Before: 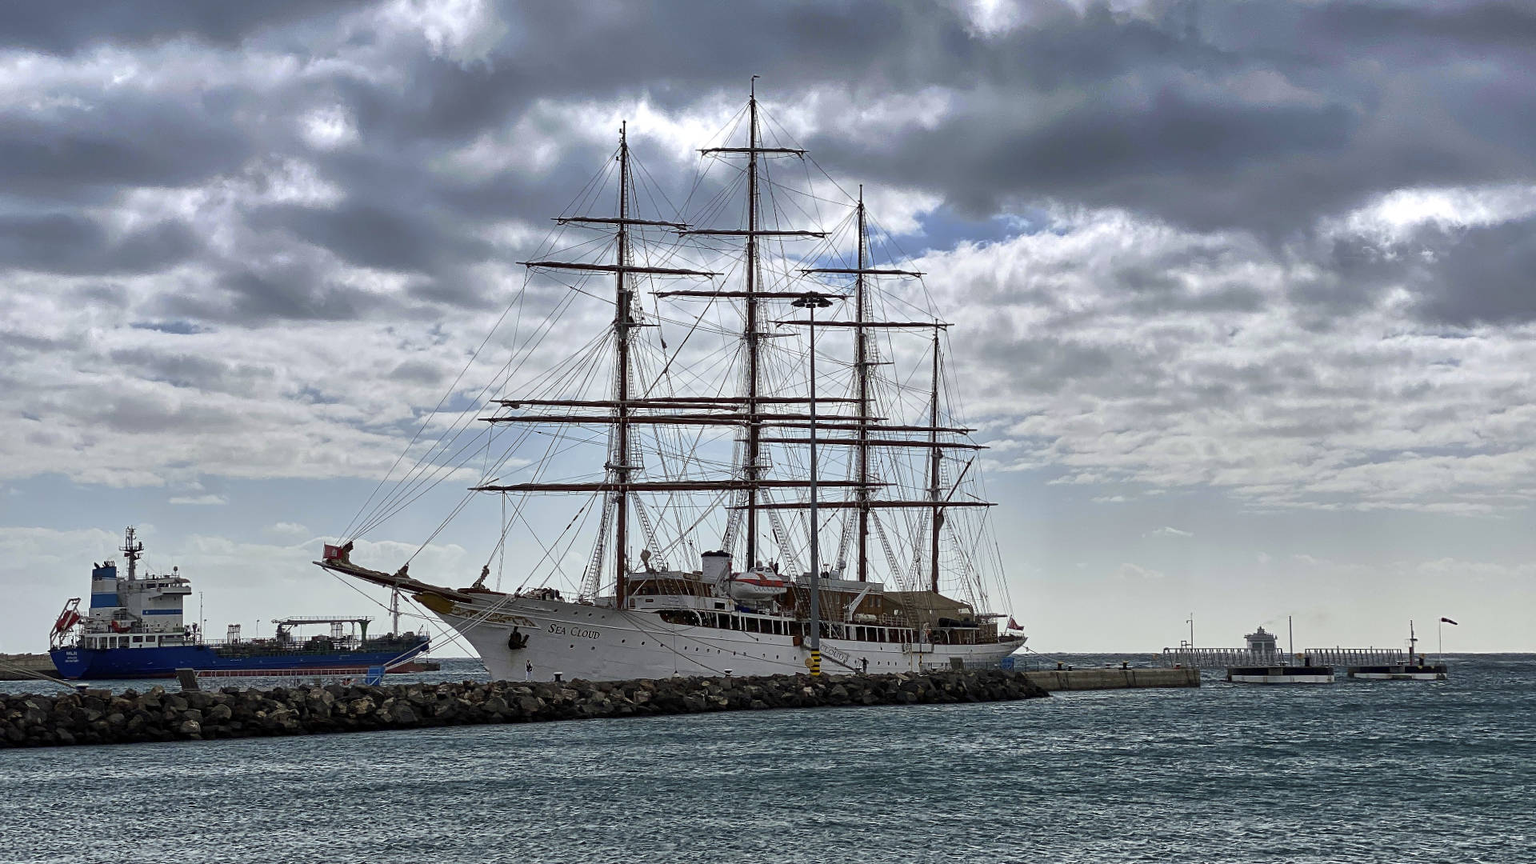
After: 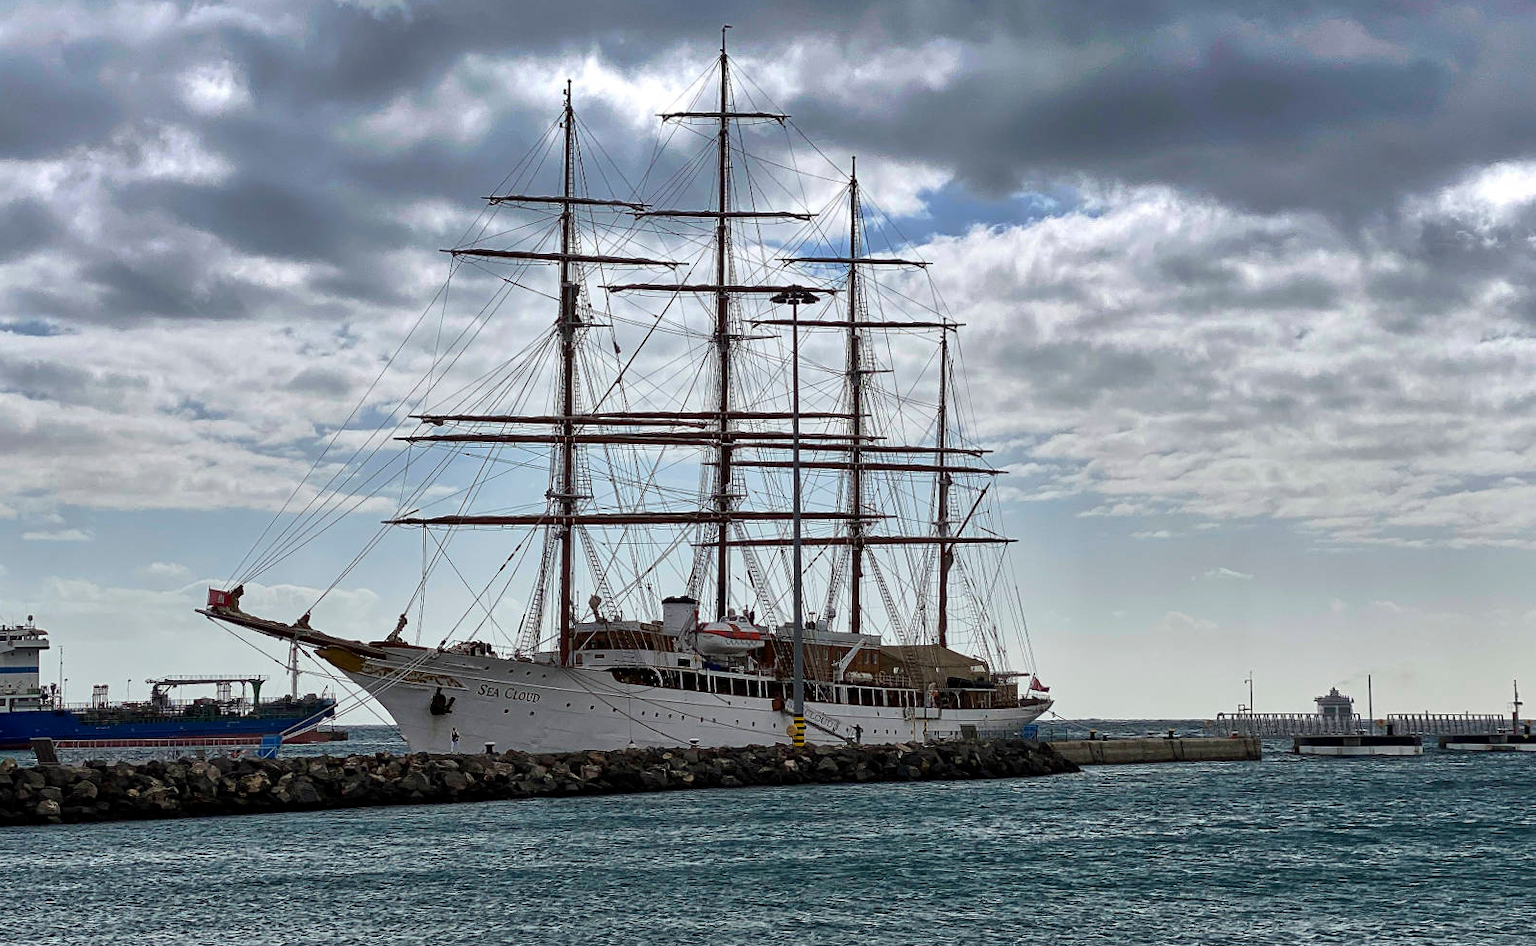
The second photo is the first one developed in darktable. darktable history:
crop: left 9.796%, top 6.333%, right 6.924%, bottom 2.447%
